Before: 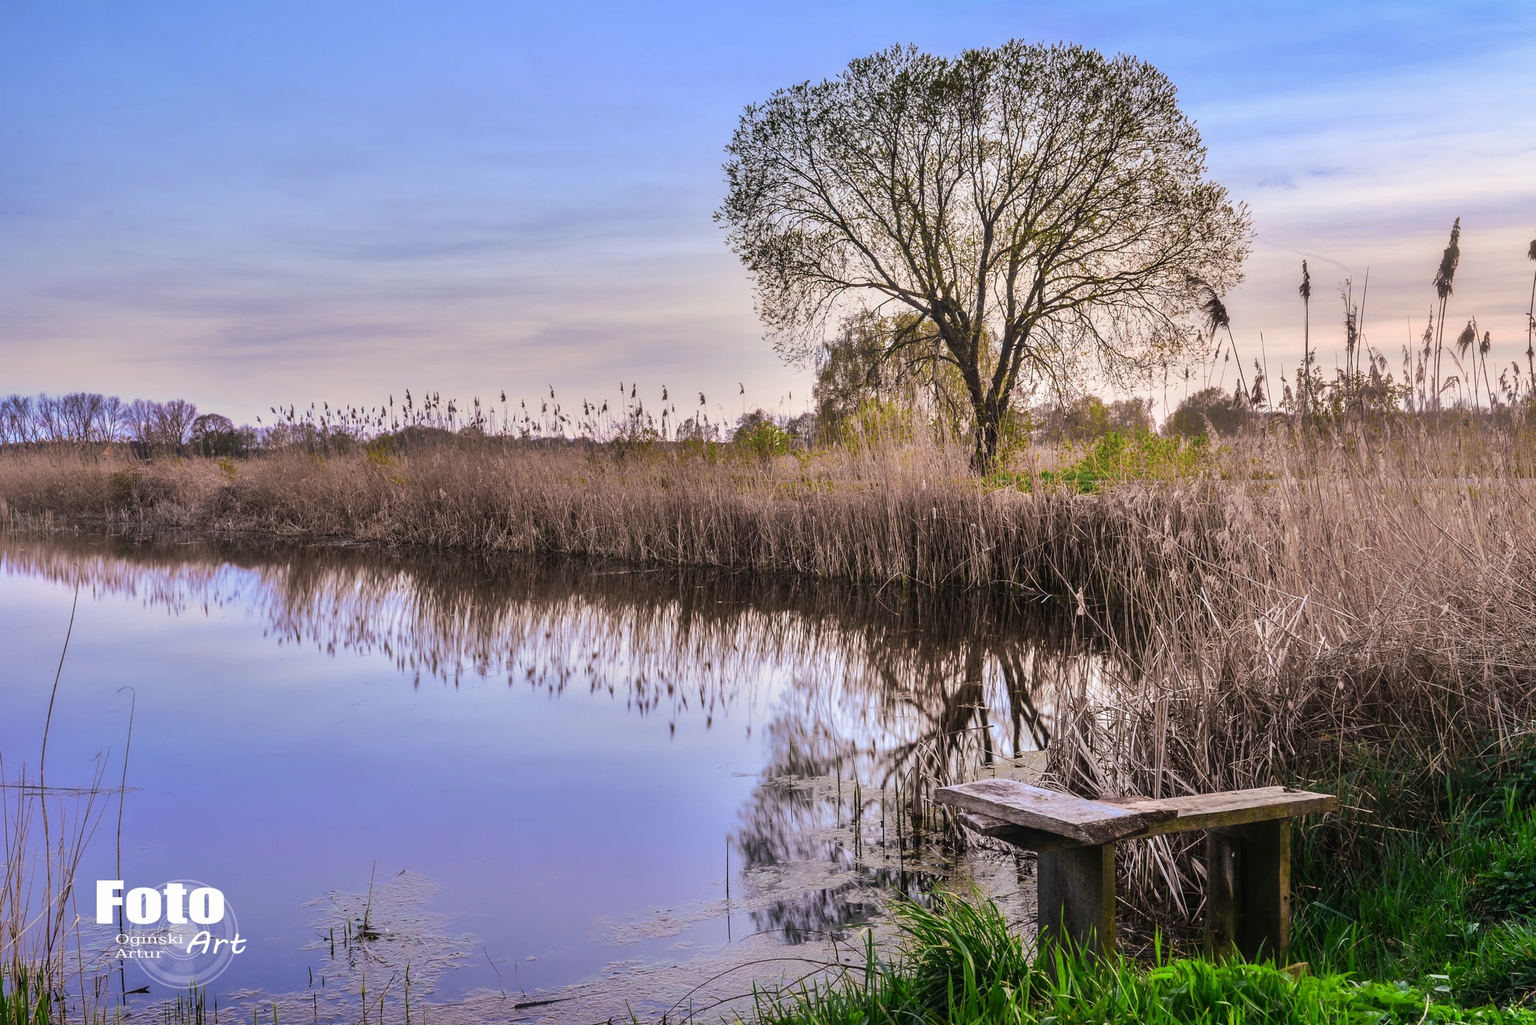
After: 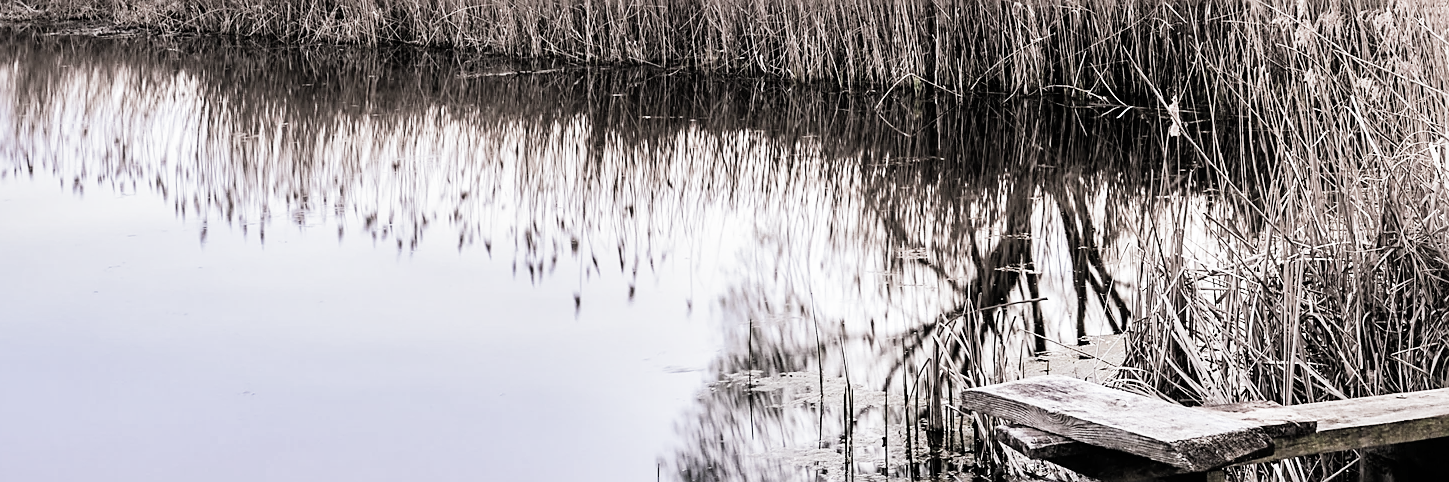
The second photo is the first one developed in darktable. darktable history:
crop: left 18.094%, top 50.957%, right 17.407%, bottom 16.877%
exposure: black level correction 0, exposure 0.7 EV, compensate exposure bias true, compensate highlight preservation false
filmic rgb: black relative exposure -5.11 EV, white relative exposure 3.97 EV, hardness 2.88, contrast 1.385, highlights saturation mix -19.59%, preserve chrominance RGB euclidean norm (legacy), color science v4 (2020)
sharpen: on, module defaults
